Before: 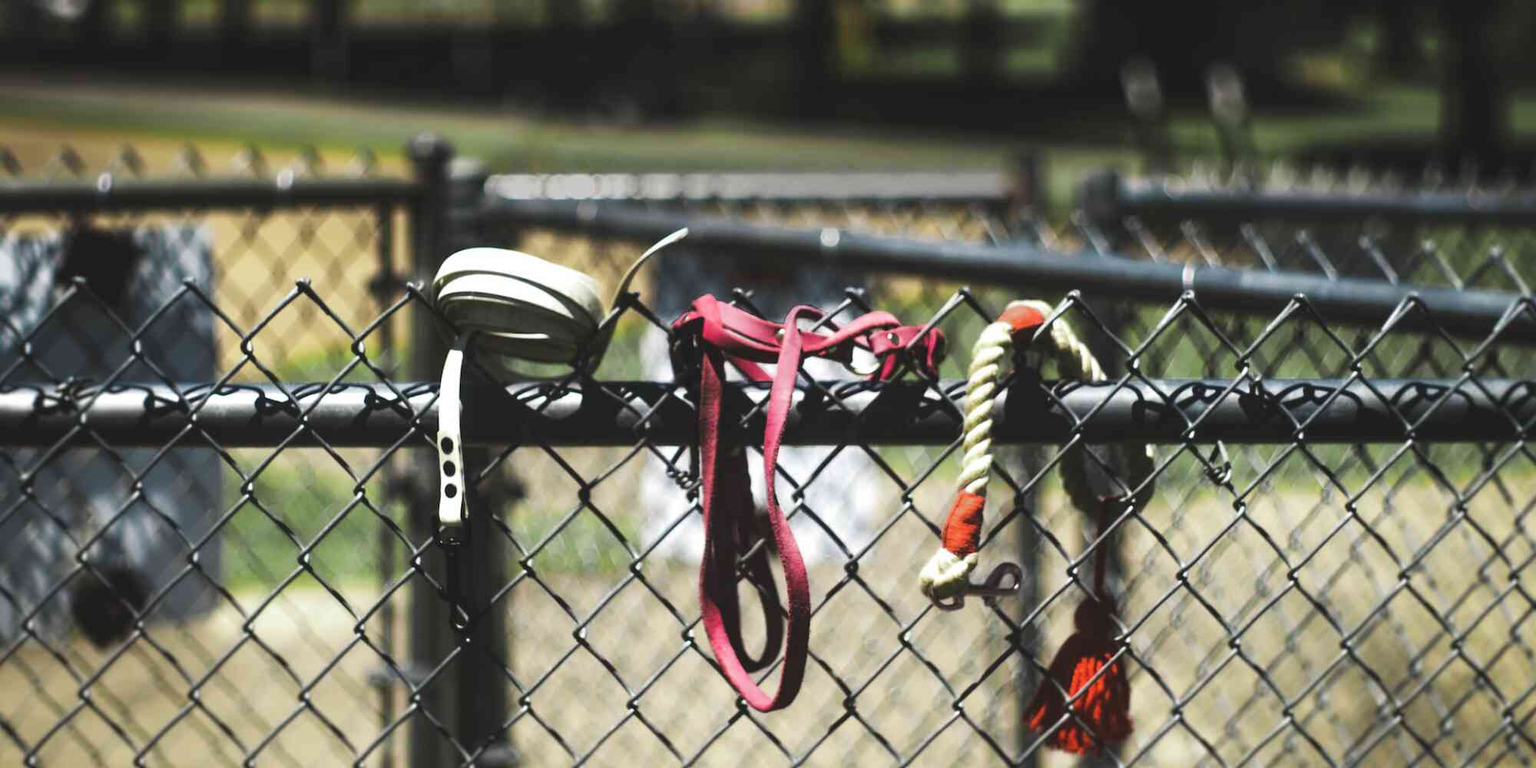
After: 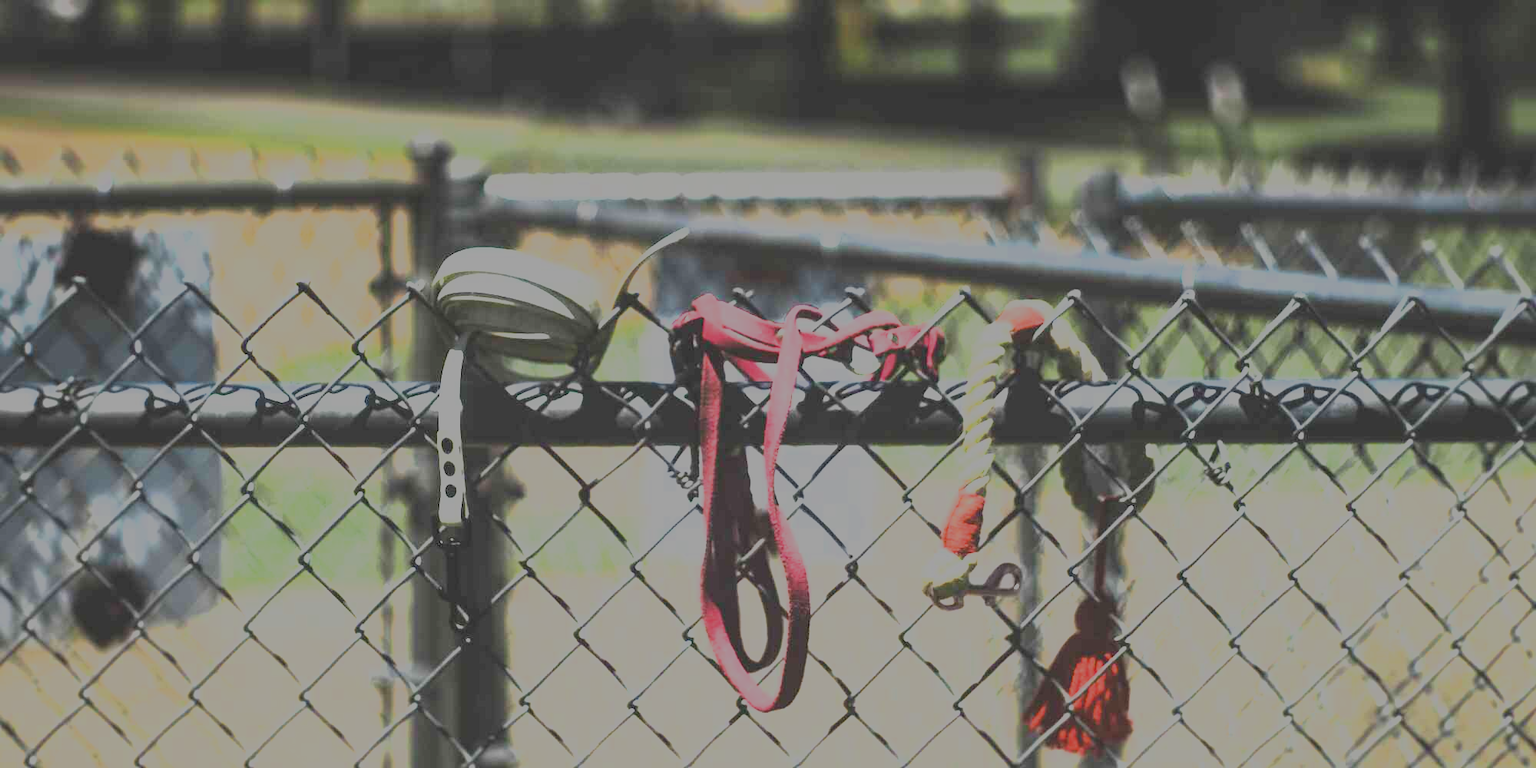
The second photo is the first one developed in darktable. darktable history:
exposure: black level correction -0.005, exposure 1.003 EV, compensate highlight preservation false
filmic rgb: black relative exposure -12.91 EV, white relative exposure 4.02 EV, target white luminance 85.065%, hardness 6.3, latitude 41.78%, contrast 0.865, shadows ↔ highlights balance 8.01%
